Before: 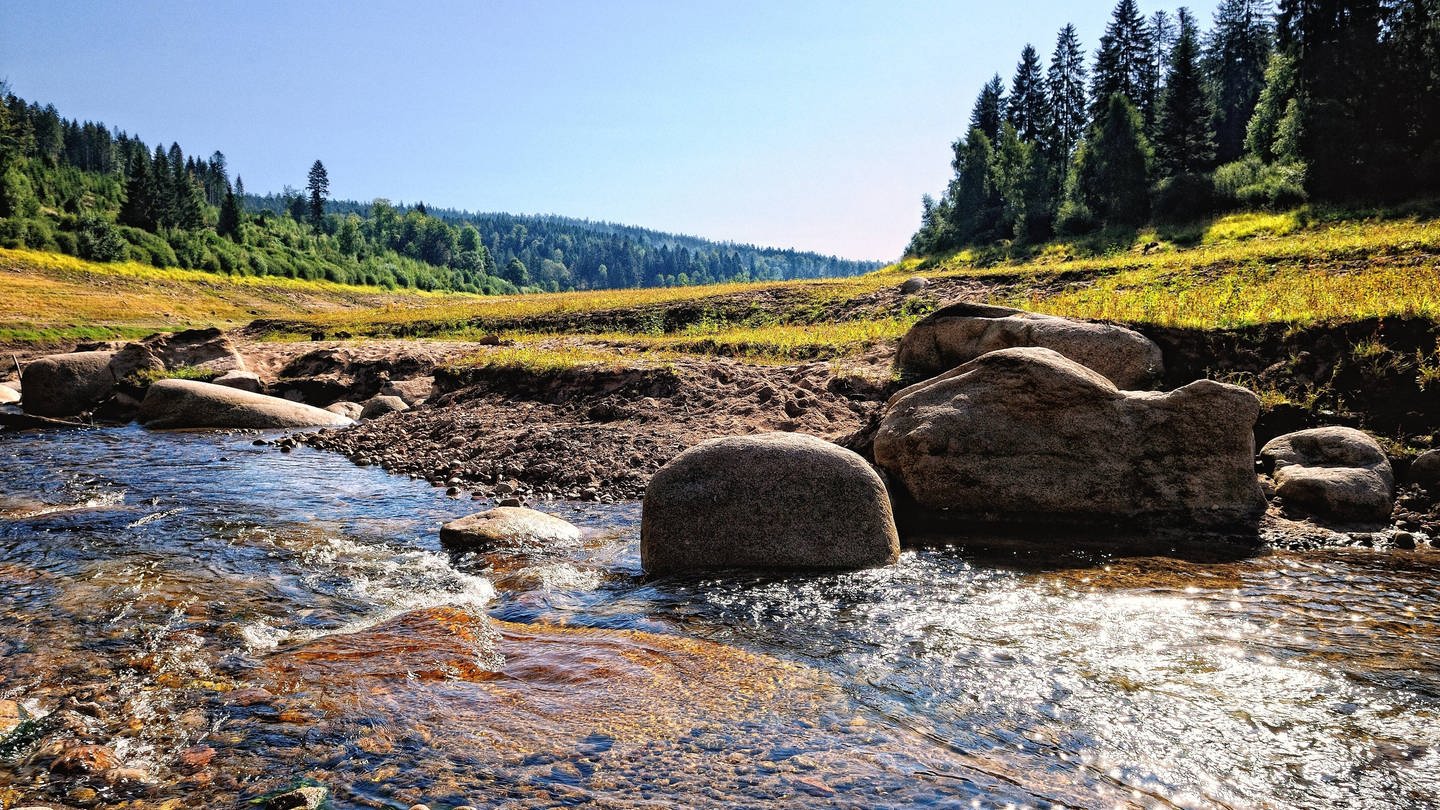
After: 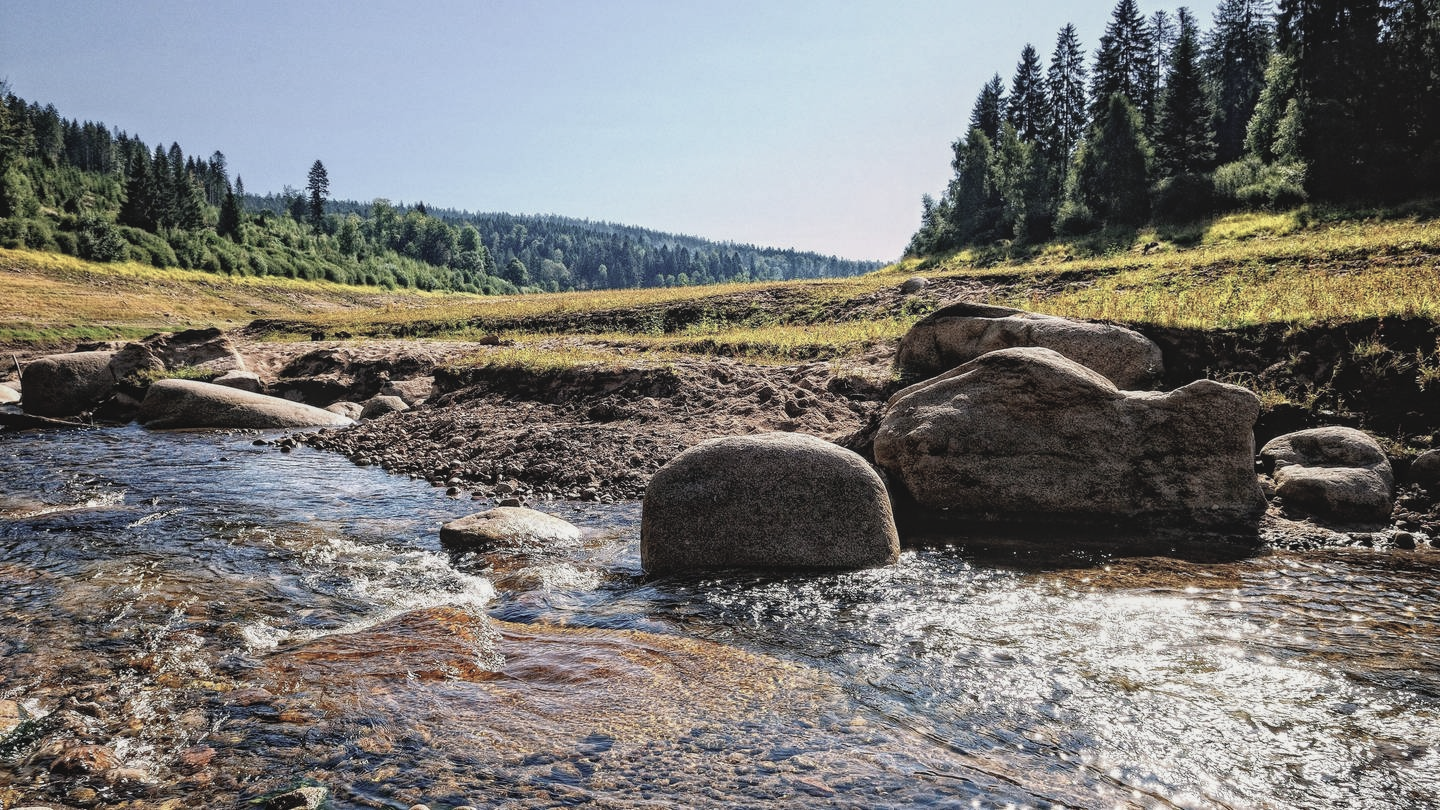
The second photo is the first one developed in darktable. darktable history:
local contrast: detail 109%
contrast brightness saturation: contrast -0.045, saturation -0.406
